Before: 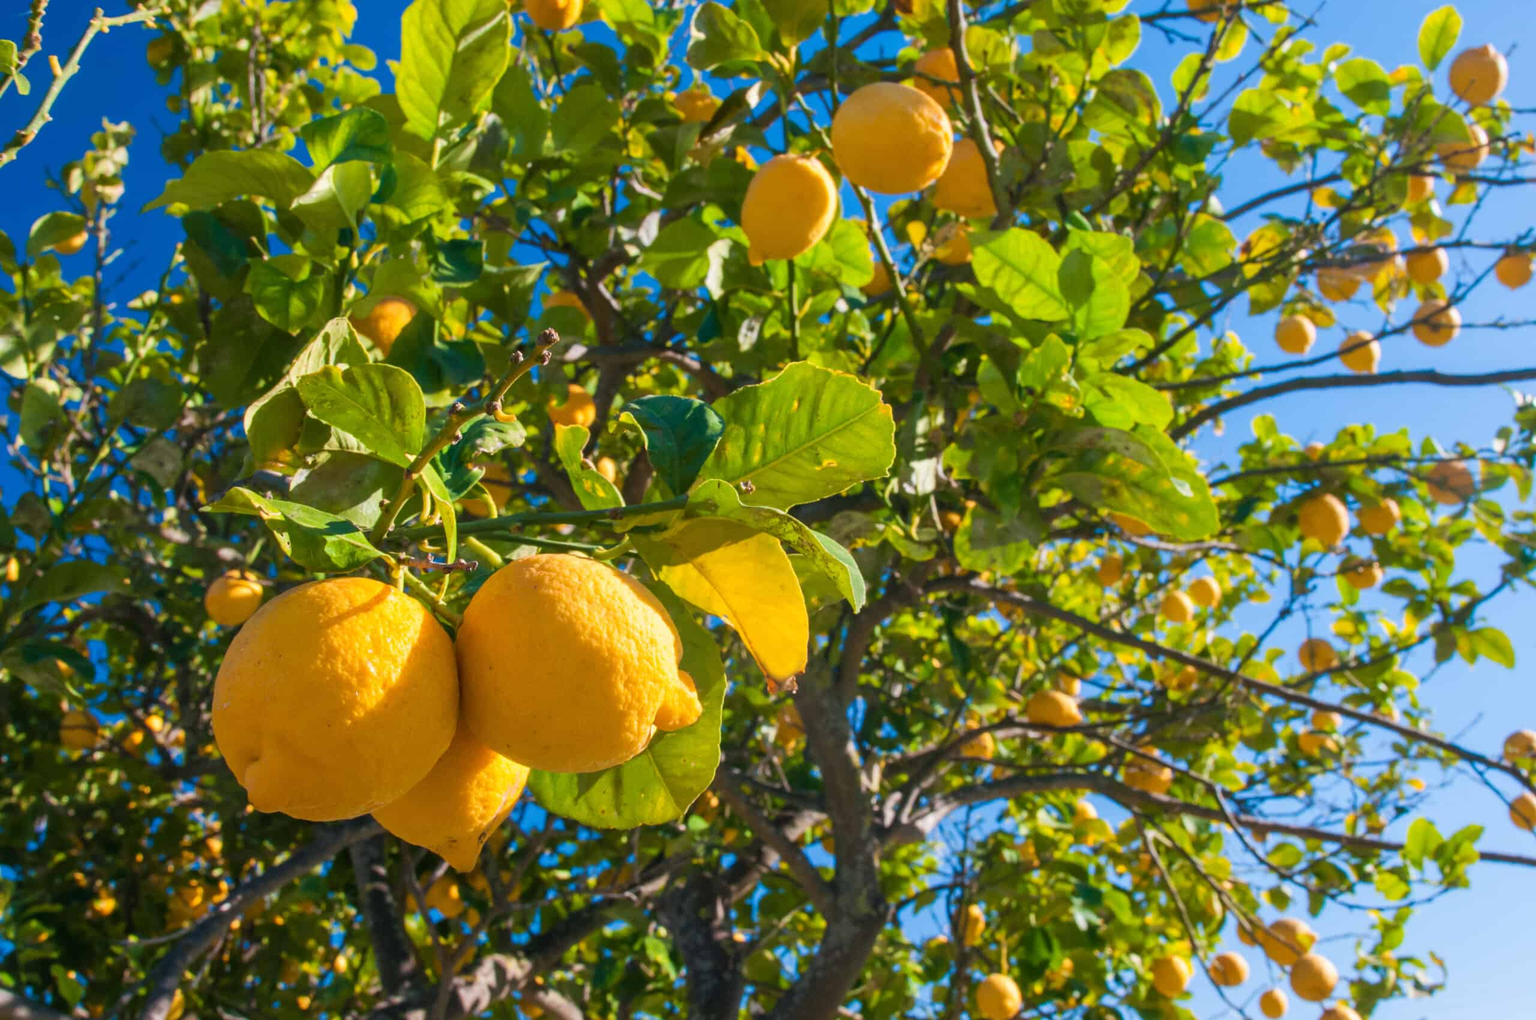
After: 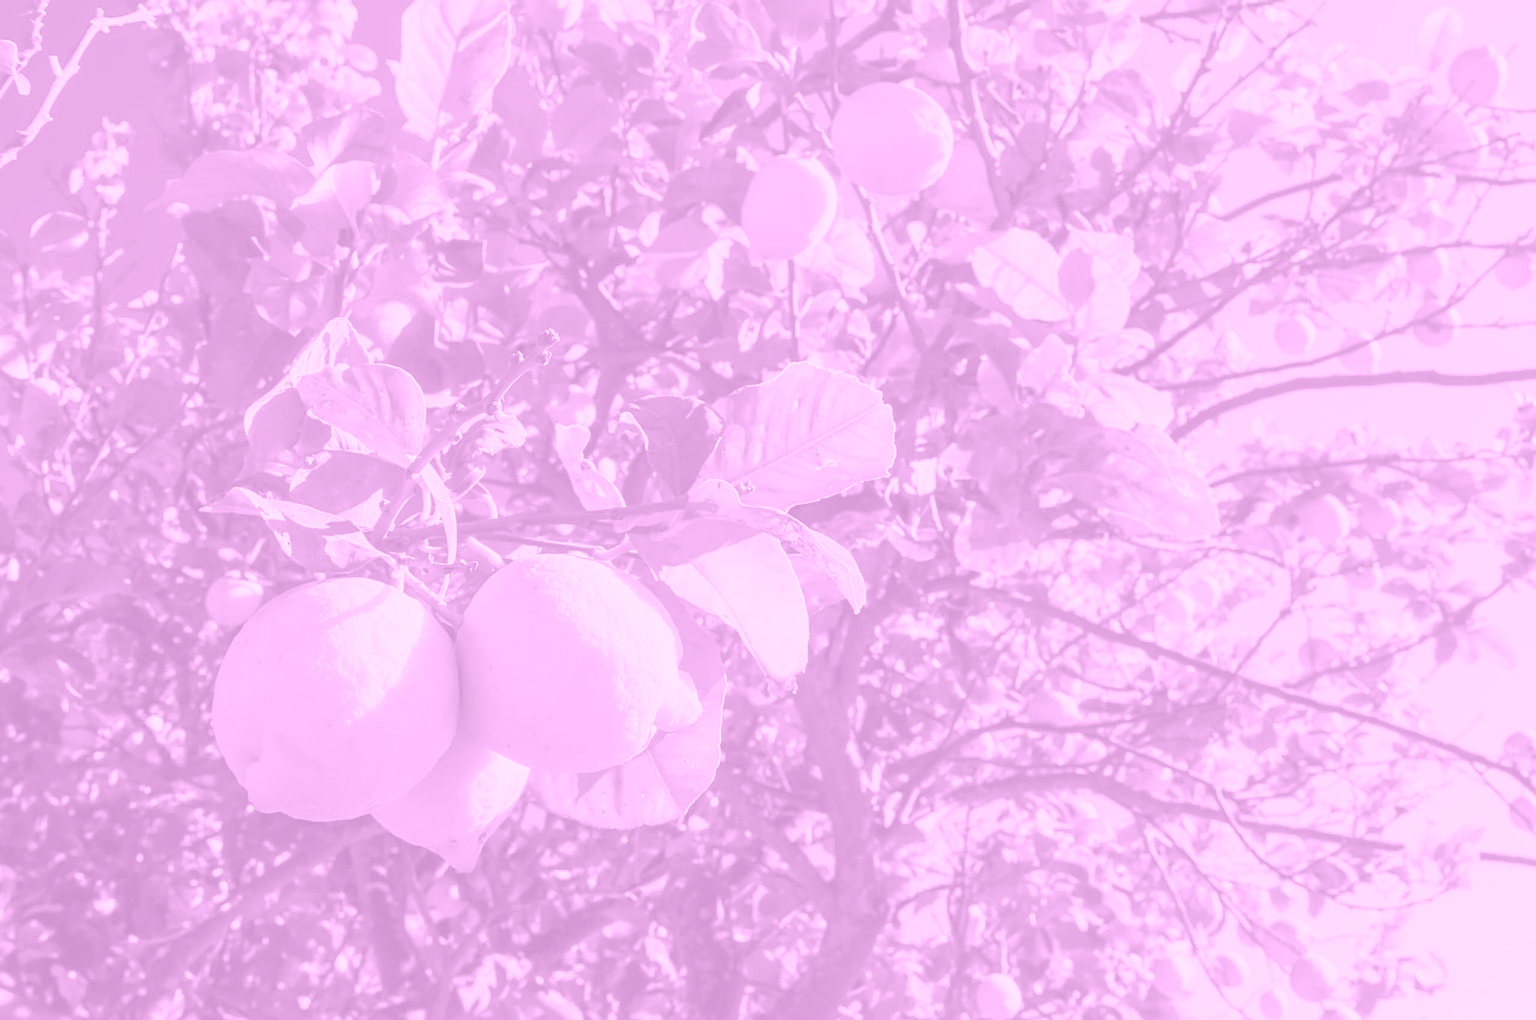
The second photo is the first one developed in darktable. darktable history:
colorize: hue 331.2°, saturation 69%, source mix 30.28%, lightness 69.02%, version 1
color balance rgb: linear chroma grading › shadows 32%, linear chroma grading › global chroma -2%, linear chroma grading › mid-tones 4%, perceptual saturation grading › global saturation -2%, perceptual saturation grading › highlights -8%, perceptual saturation grading › mid-tones 8%, perceptual saturation grading › shadows 4%, perceptual brilliance grading › highlights 8%, perceptual brilliance grading › mid-tones 4%, perceptual brilliance grading › shadows 2%, global vibrance 16%, saturation formula JzAzBz (2021)
sharpen: on, module defaults
